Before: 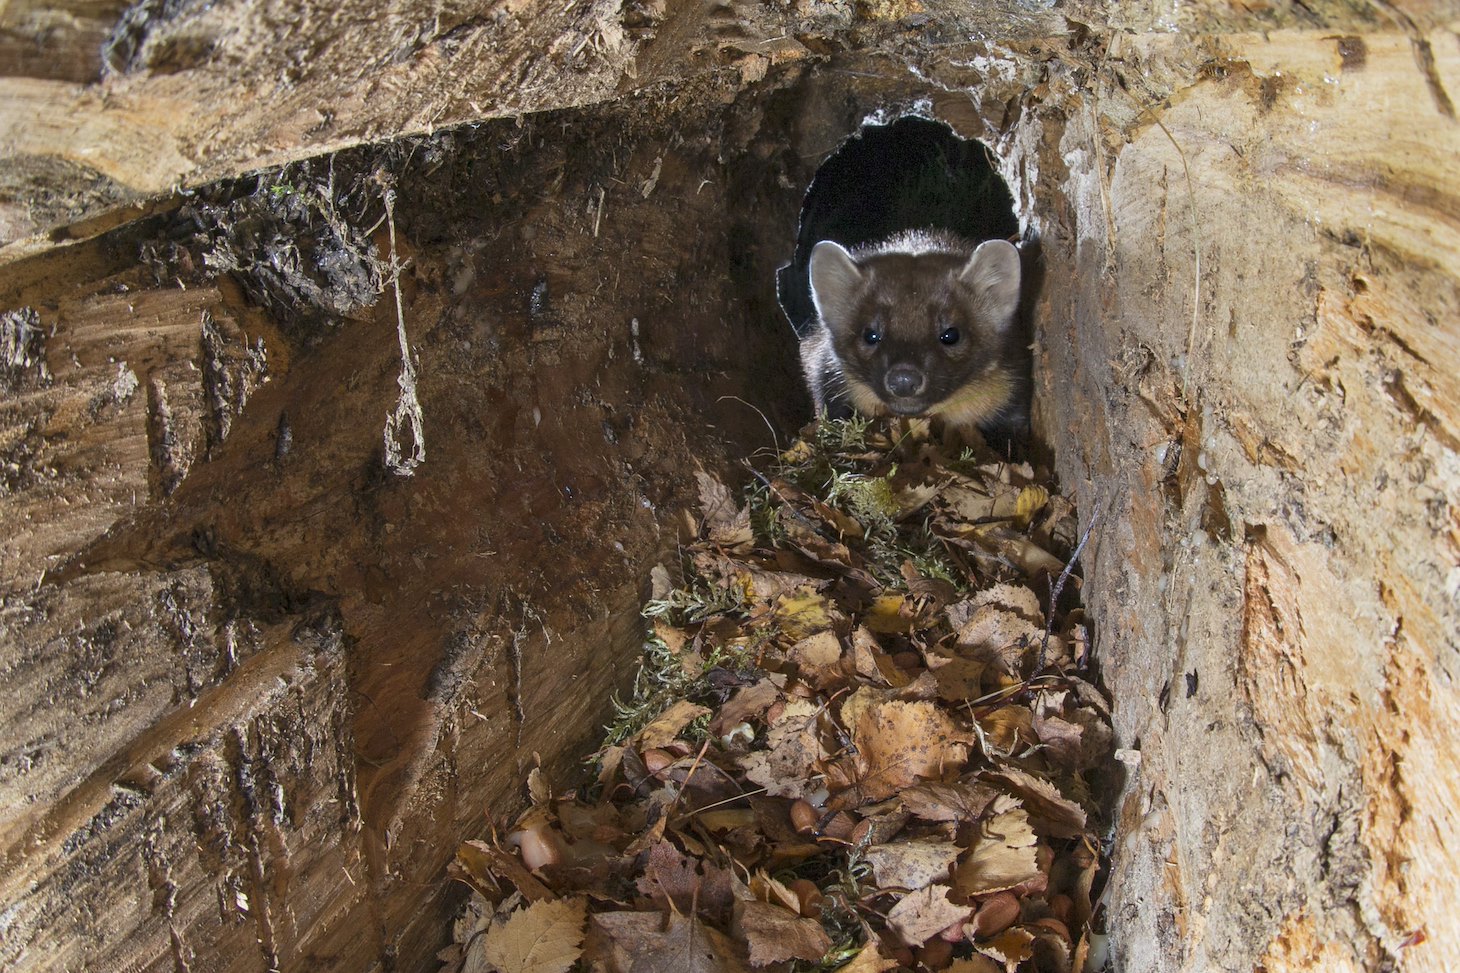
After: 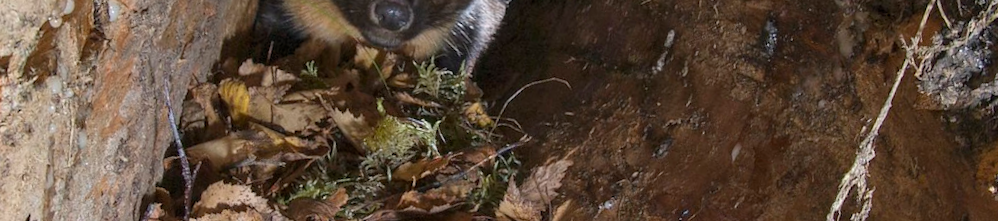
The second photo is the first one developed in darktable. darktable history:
rotate and perspective: rotation 0.062°, lens shift (vertical) 0.115, lens shift (horizontal) -0.133, crop left 0.047, crop right 0.94, crop top 0.061, crop bottom 0.94
crop and rotate: angle 16.12°, top 30.835%, bottom 35.653%
